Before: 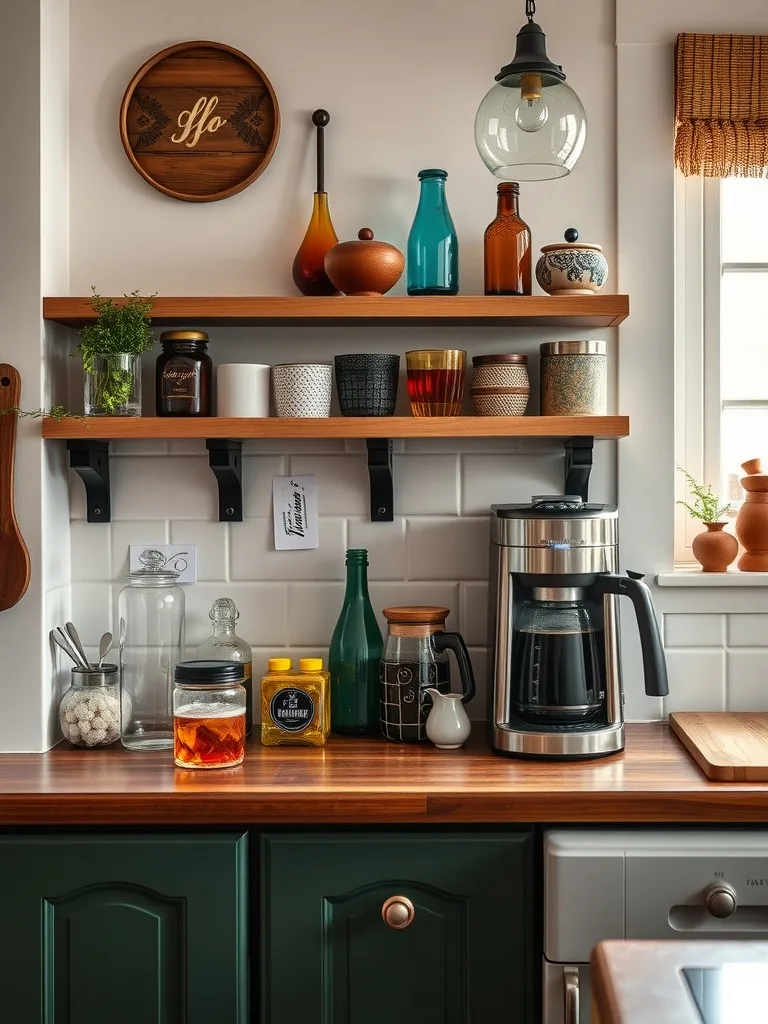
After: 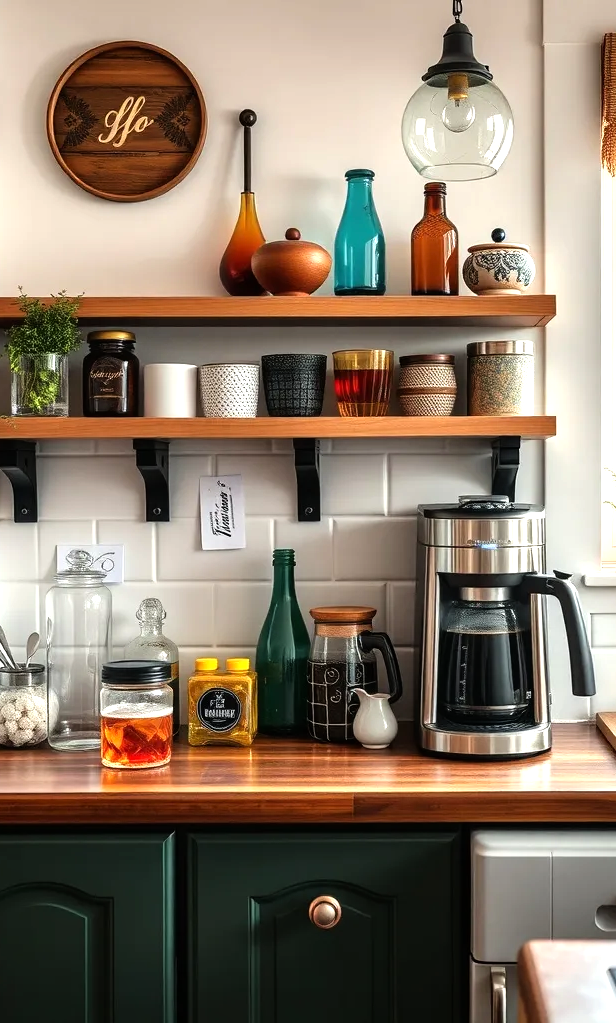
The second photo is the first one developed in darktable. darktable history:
crop and rotate: left 9.601%, right 10.17%
tone equalizer: -8 EV -0.72 EV, -7 EV -0.727 EV, -6 EV -0.626 EV, -5 EV -0.422 EV, -3 EV 0.384 EV, -2 EV 0.6 EV, -1 EV 0.689 EV, +0 EV 0.734 EV
